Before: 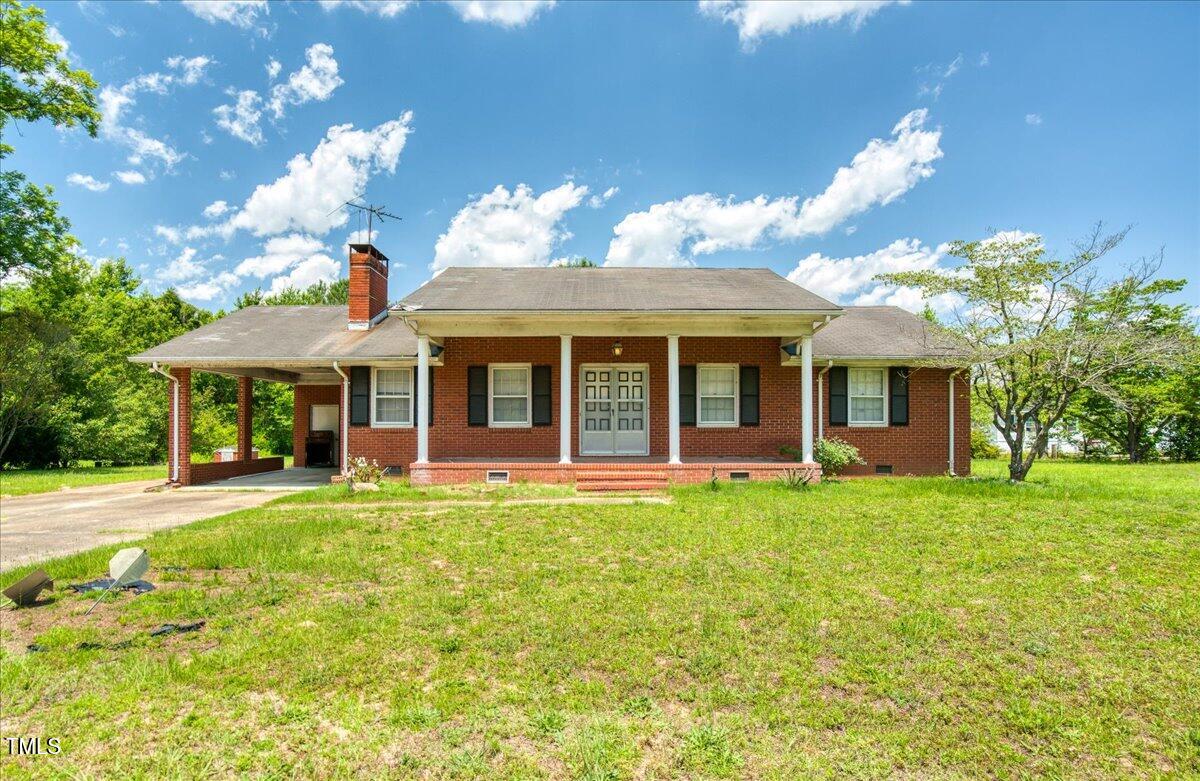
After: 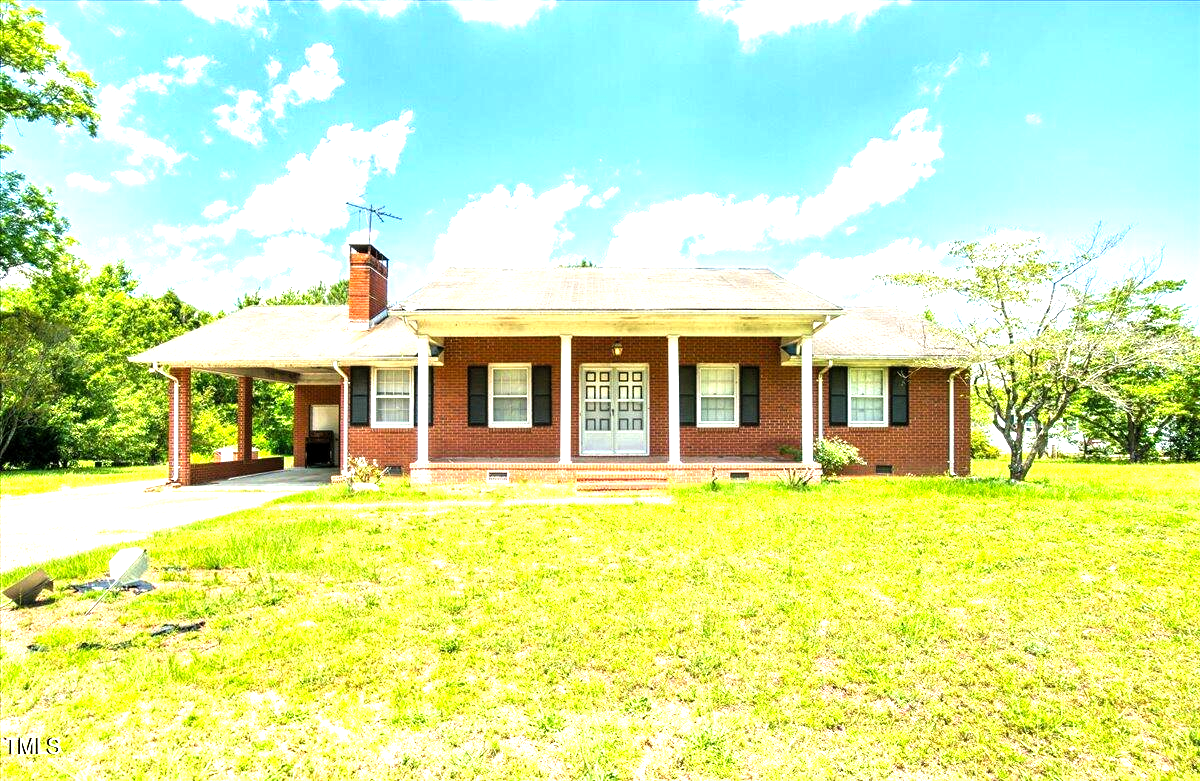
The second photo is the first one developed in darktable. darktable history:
levels: levels [0.012, 0.367, 0.697]
exposure: exposure 0.127 EV, compensate highlight preservation false
